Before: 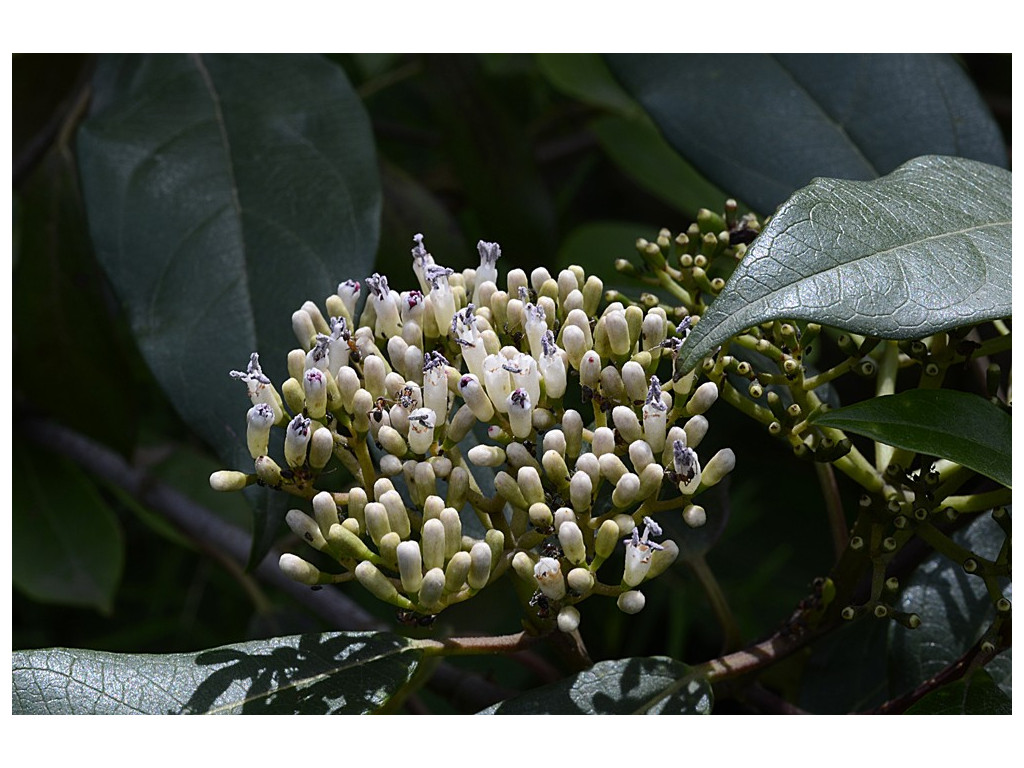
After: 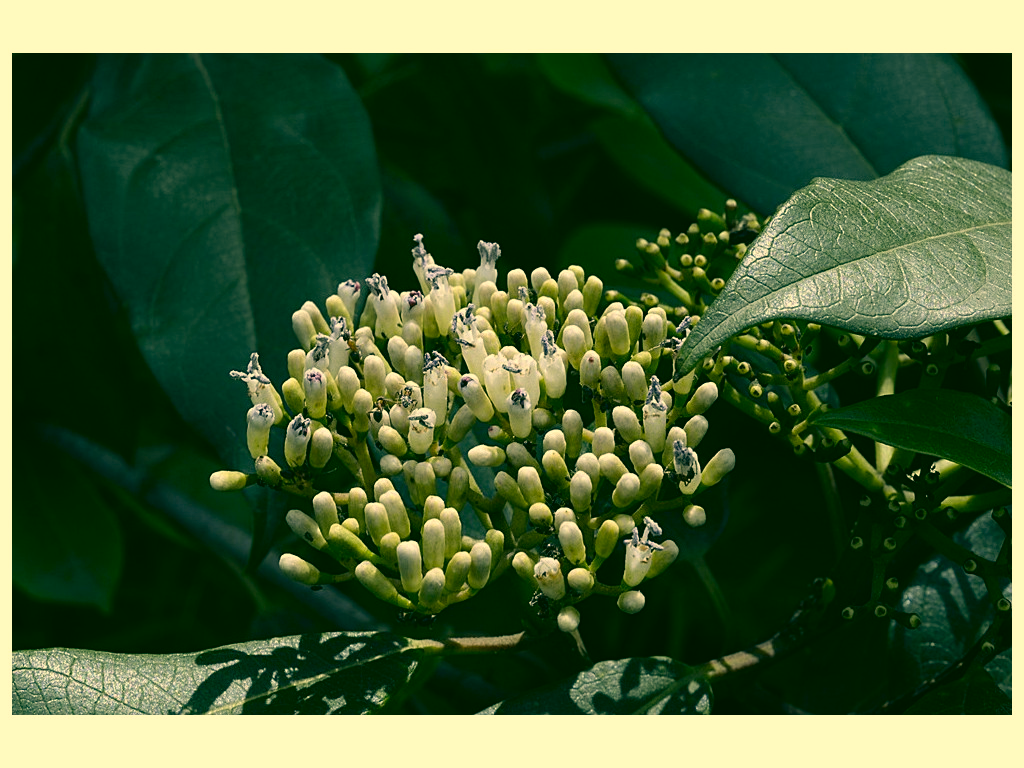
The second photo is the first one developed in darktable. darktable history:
color correction: highlights a* 5.67, highlights b* 33.05, shadows a* -26.28, shadows b* 3.8
